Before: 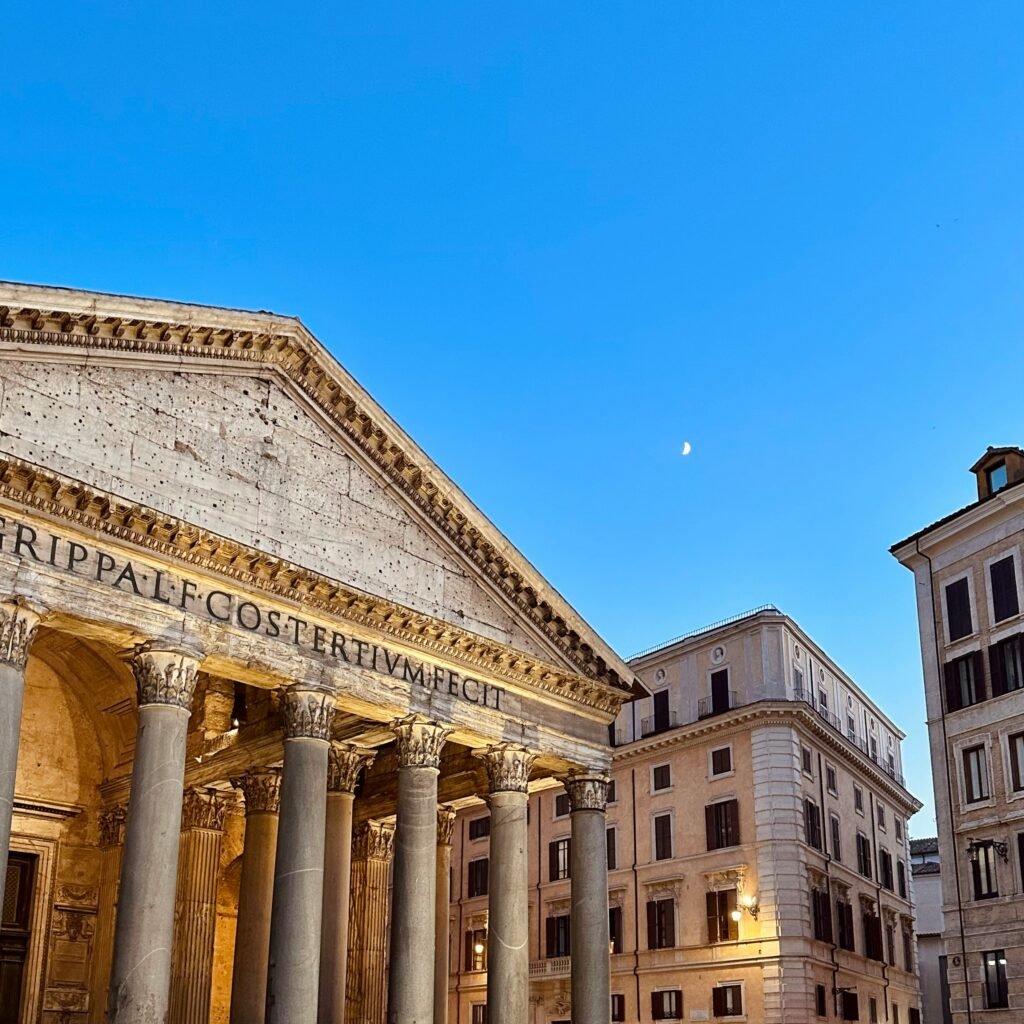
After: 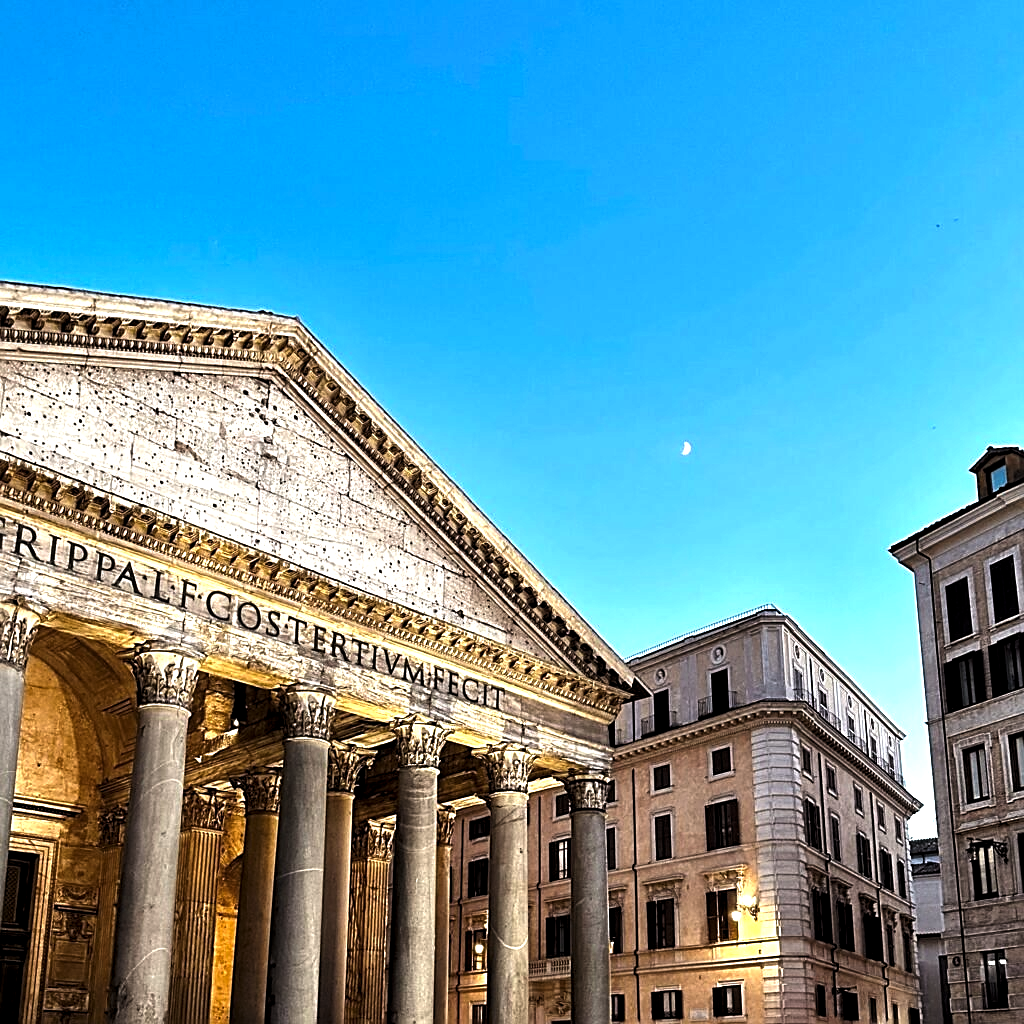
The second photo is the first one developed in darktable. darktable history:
sharpen: on, module defaults
local contrast: highlights 101%, shadows 97%, detail 120%, midtone range 0.2
levels: levels [0.044, 0.475, 0.791]
